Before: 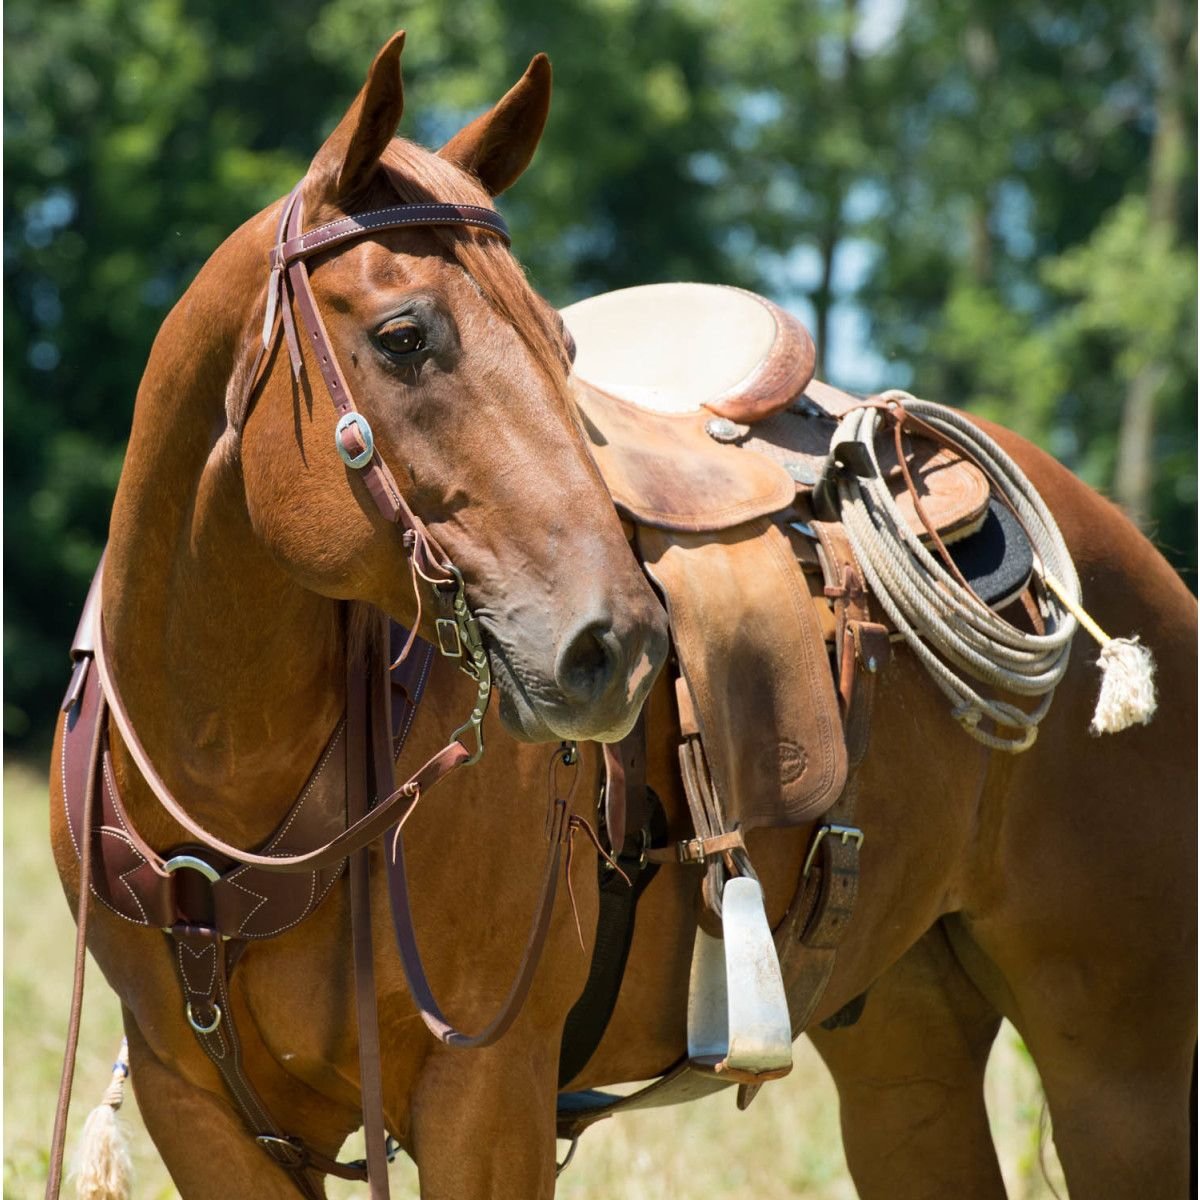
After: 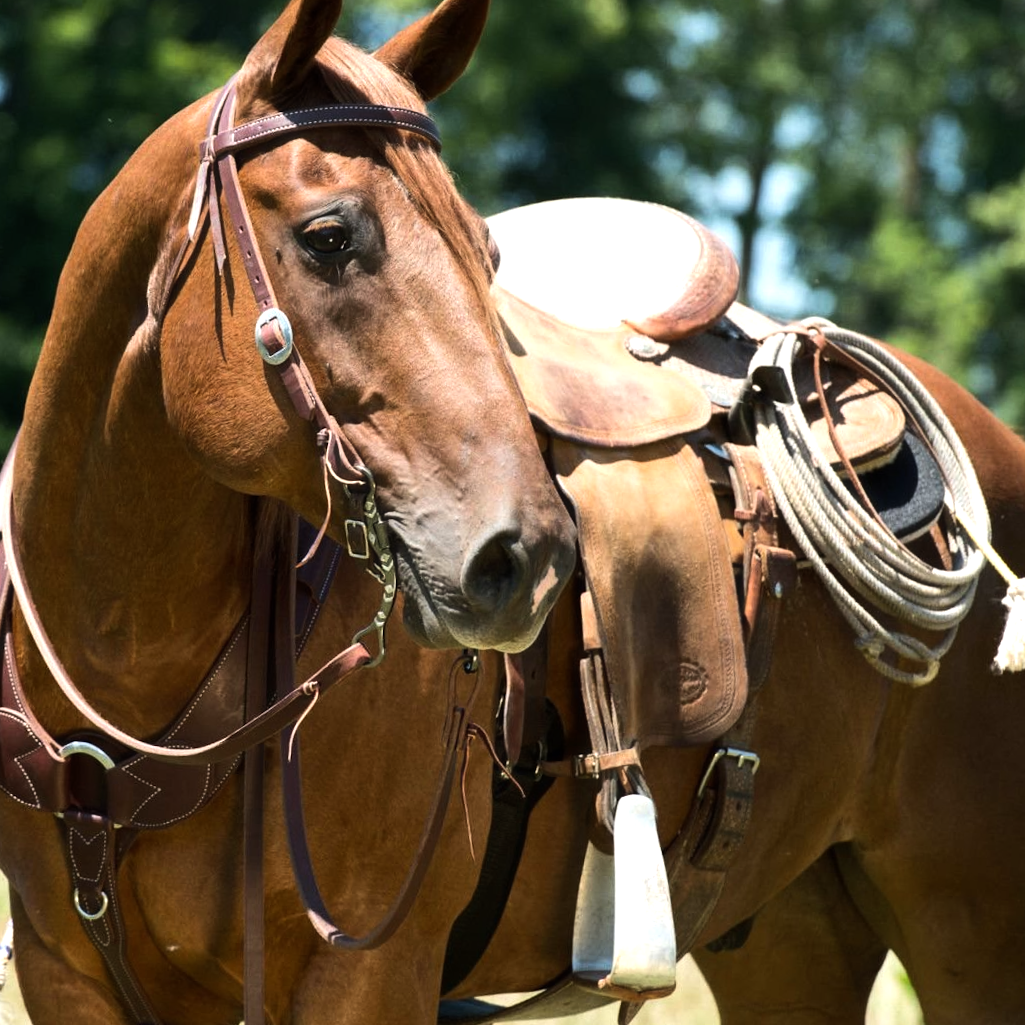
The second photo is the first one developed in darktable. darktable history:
tone equalizer: -8 EV -0.75 EV, -7 EV -0.7 EV, -6 EV -0.6 EV, -5 EV -0.4 EV, -3 EV 0.4 EV, -2 EV 0.6 EV, -1 EV 0.7 EV, +0 EV 0.75 EV, edges refinement/feathering 500, mask exposure compensation -1.57 EV, preserve details no
haze removal: strength -0.05
exposure: exposure -0.153 EV, compensate highlight preservation false
crop and rotate: angle -3.27°, left 5.211%, top 5.211%, right 4.607%, bottom 4.607%
